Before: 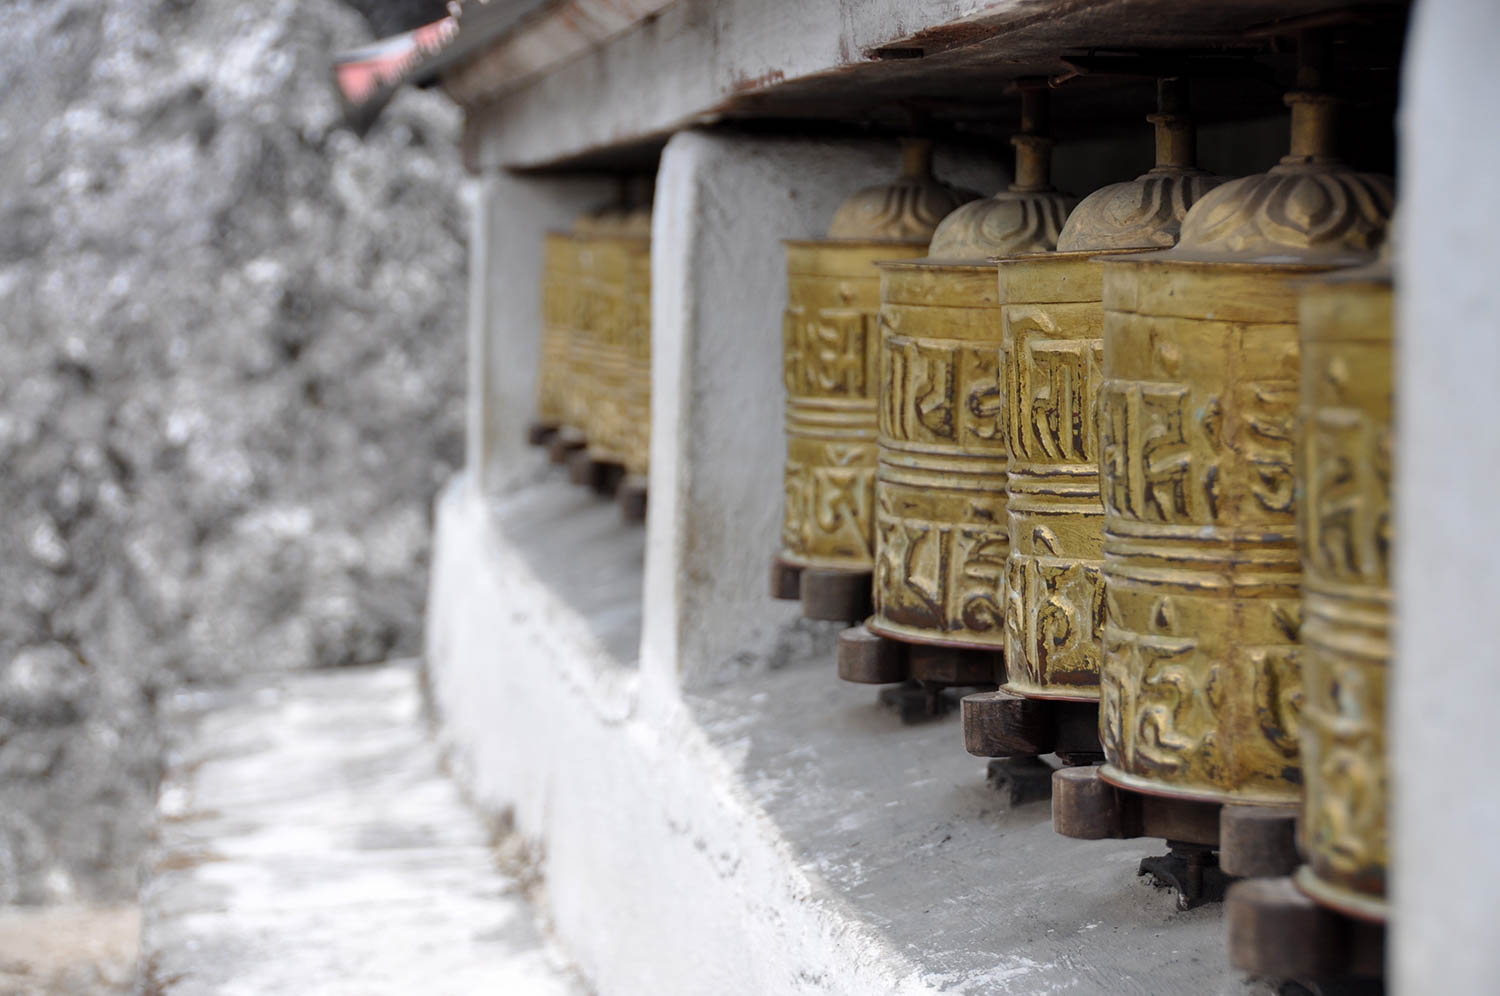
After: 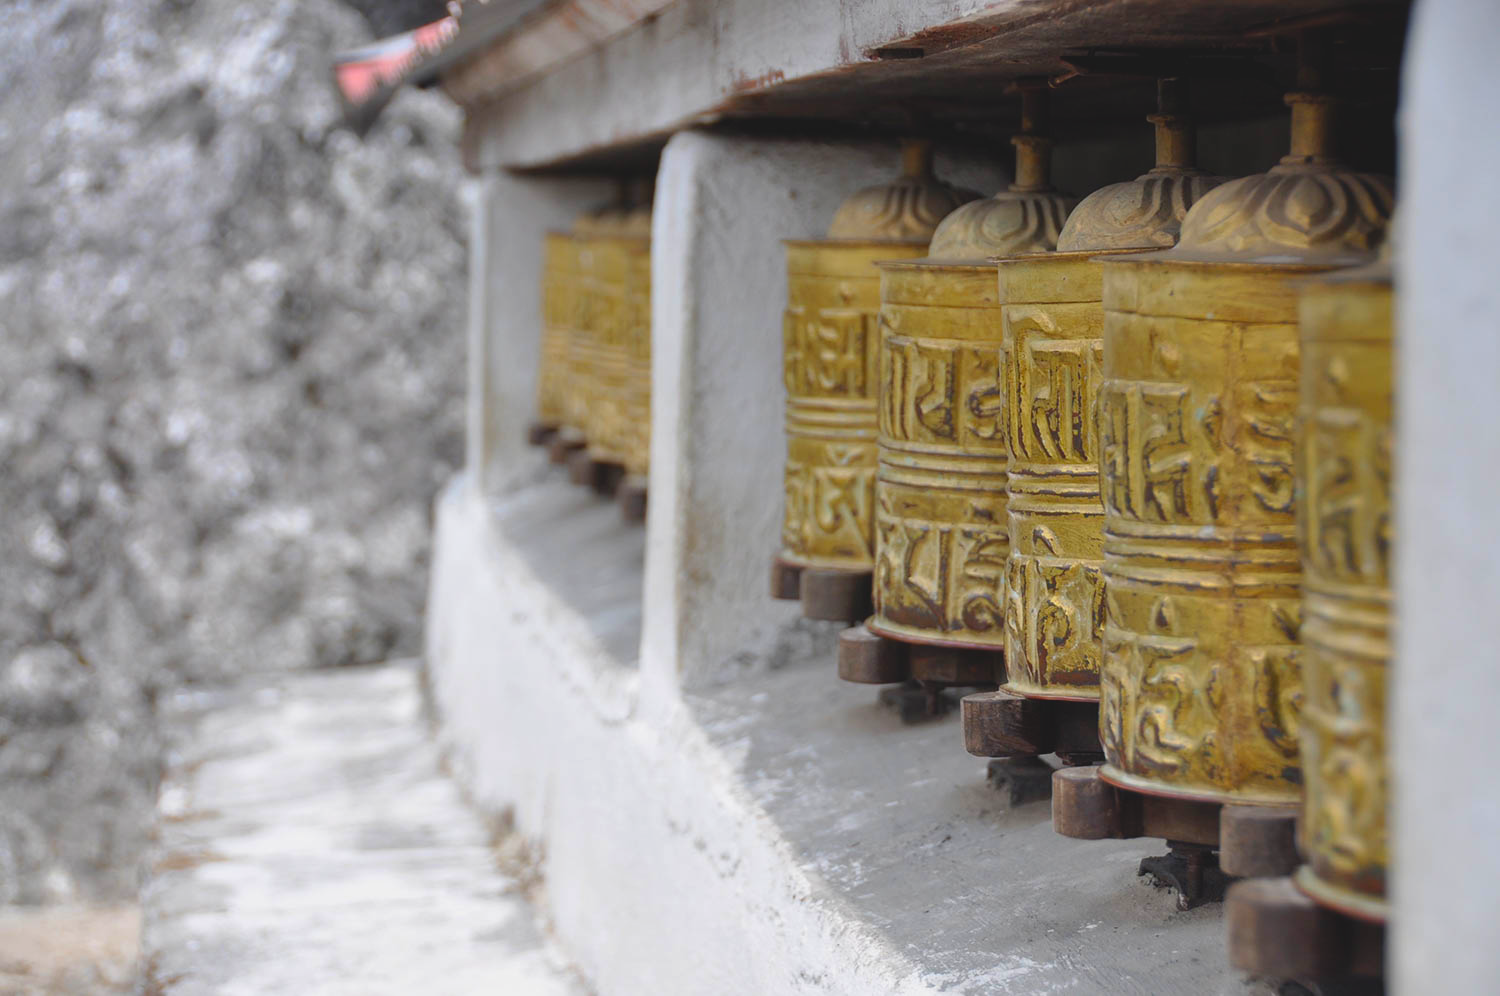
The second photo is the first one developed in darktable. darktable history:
local contrast: mode bilateral grid, contrast 15, coarseness 37, detail 105%, midtone range 0.2
exposure: exposure 0.203 EV, compensate highlight preservation false
contrast brightness saturation: contrast -0.195, saturation 0.187
